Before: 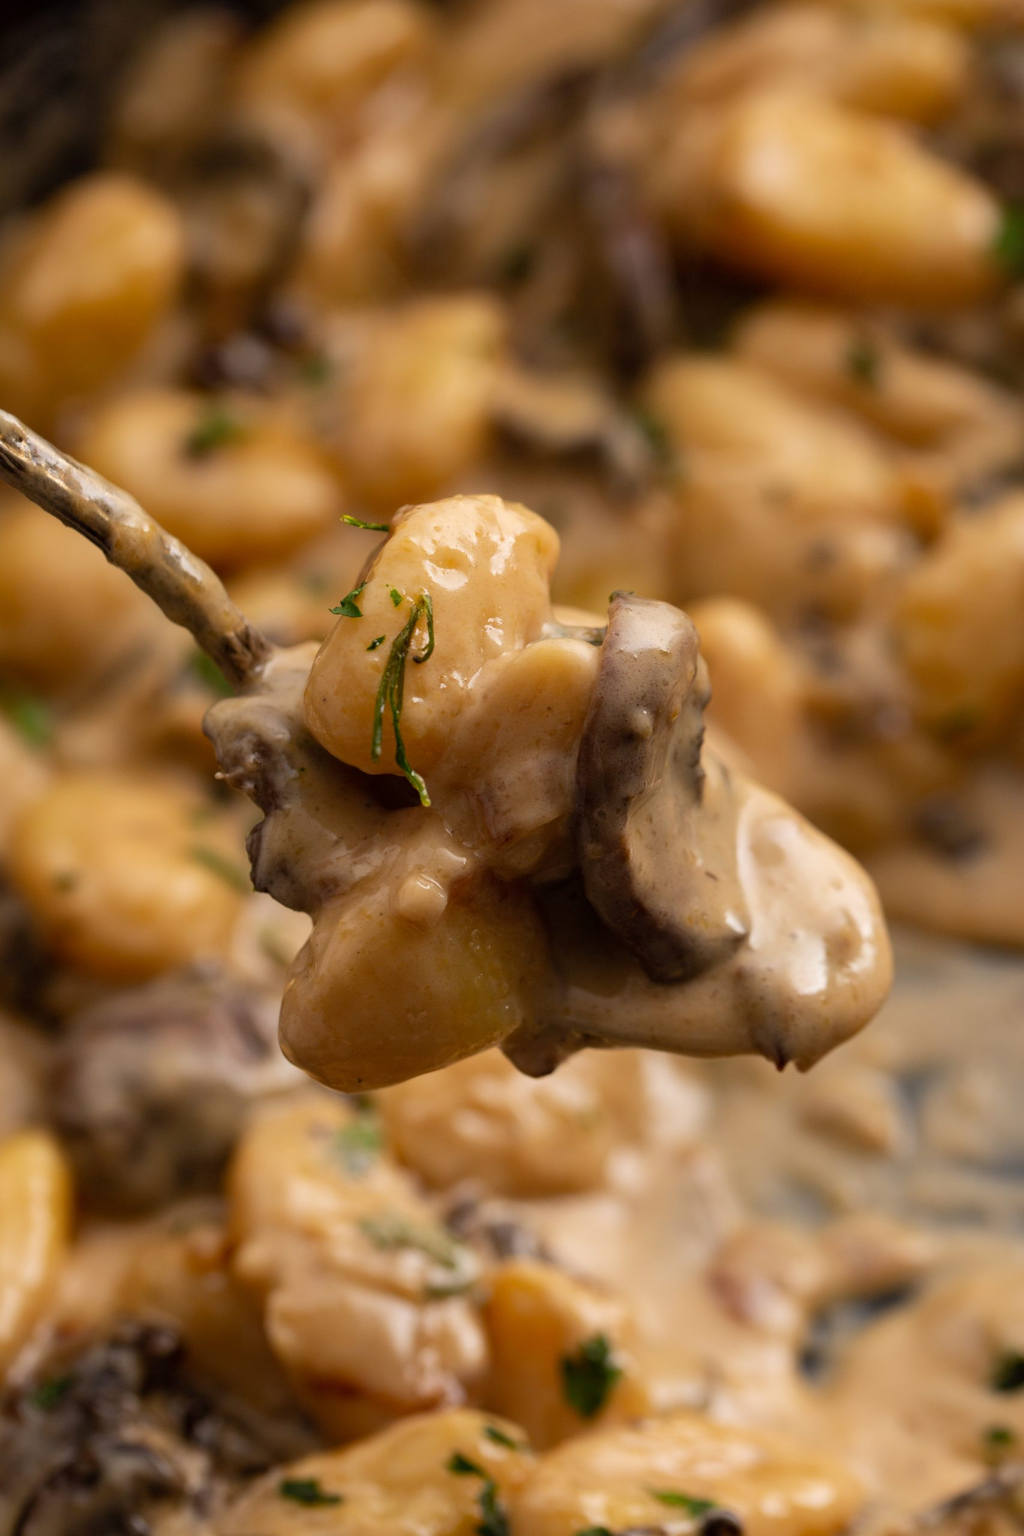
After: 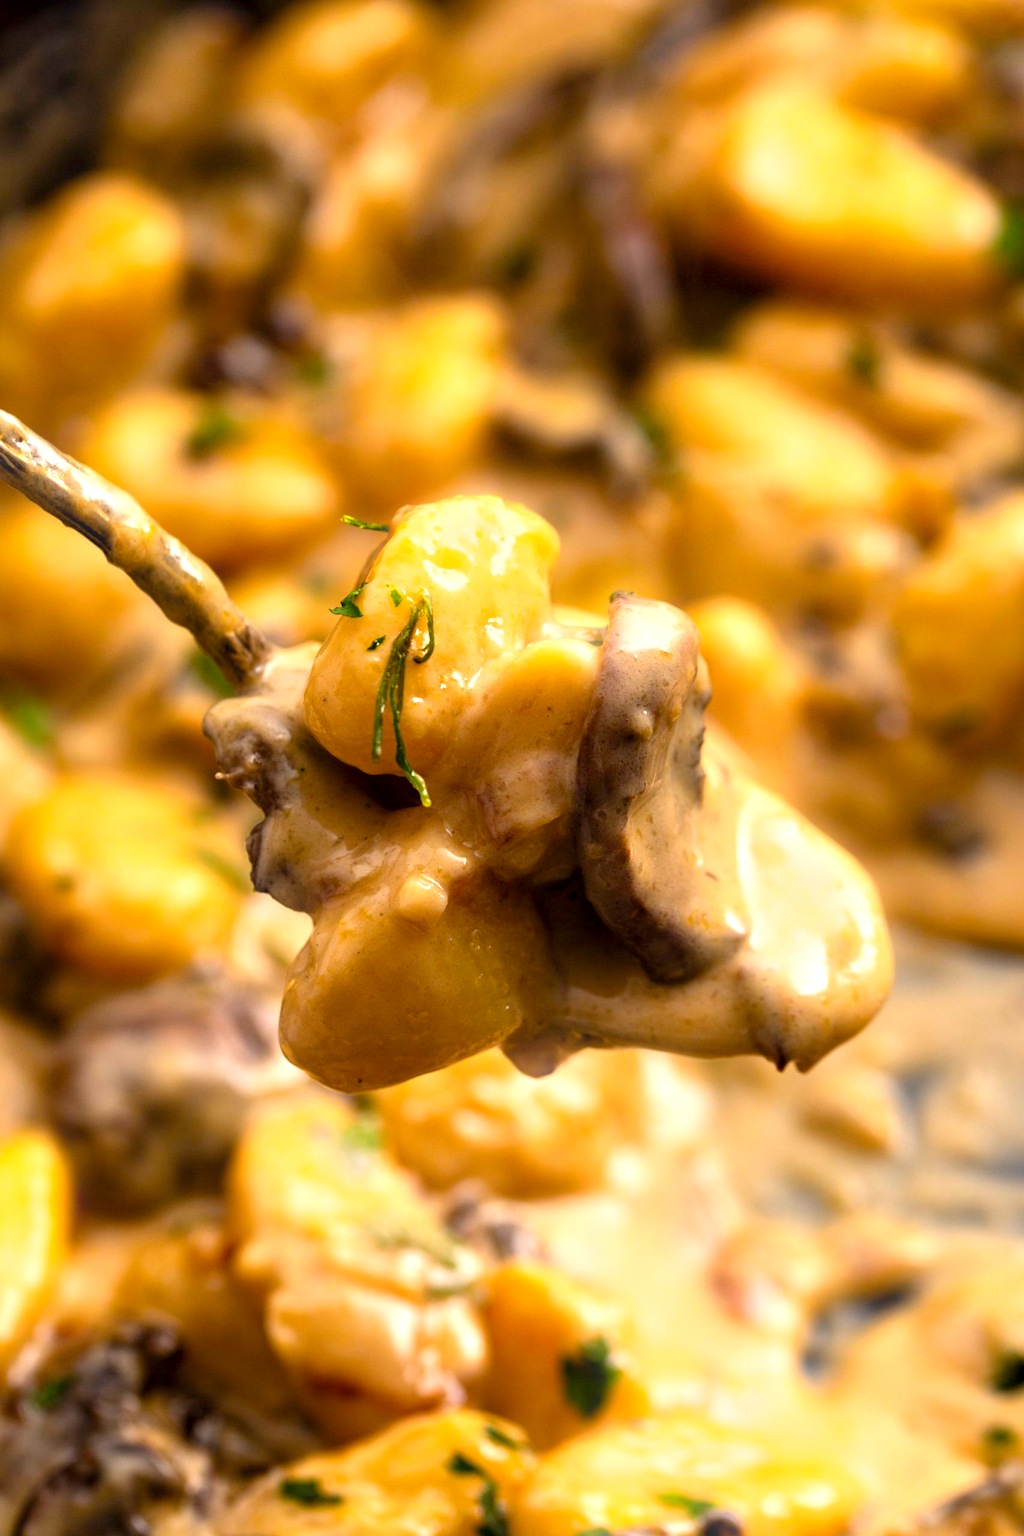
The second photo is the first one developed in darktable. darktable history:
color balance rgb: perceptual saturation grading › global saturation 20%, global vibrance 20%
bloom: size 9%, threshold 100%, strength 7%
contrast equalizer: octaves 7, y [[0.6 ×6], [0.55 ×6], [0 ×6], [0 ×6], [0 ×6]], mix 0.3
exposure: black level correction 0, exposure 0.953 EV, compensate exposure bias true, compensate highlight preservation false
